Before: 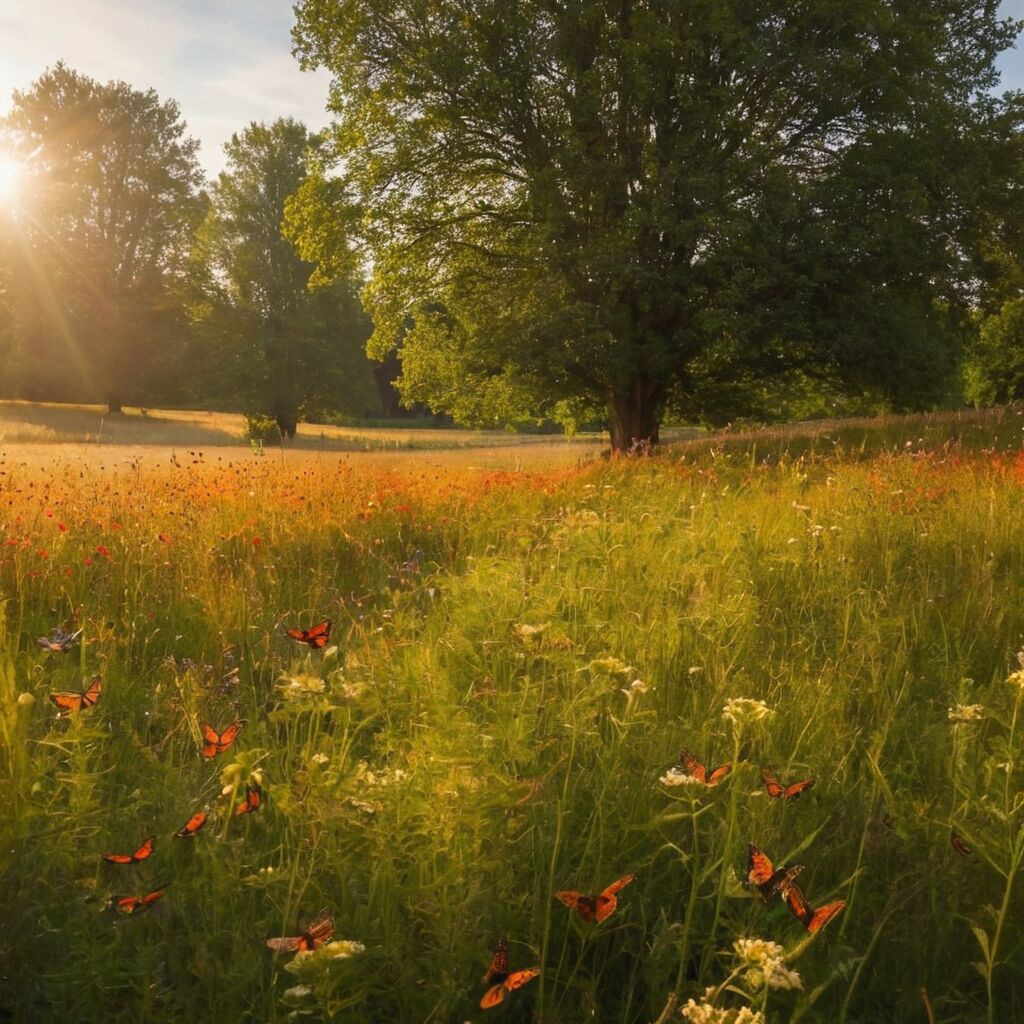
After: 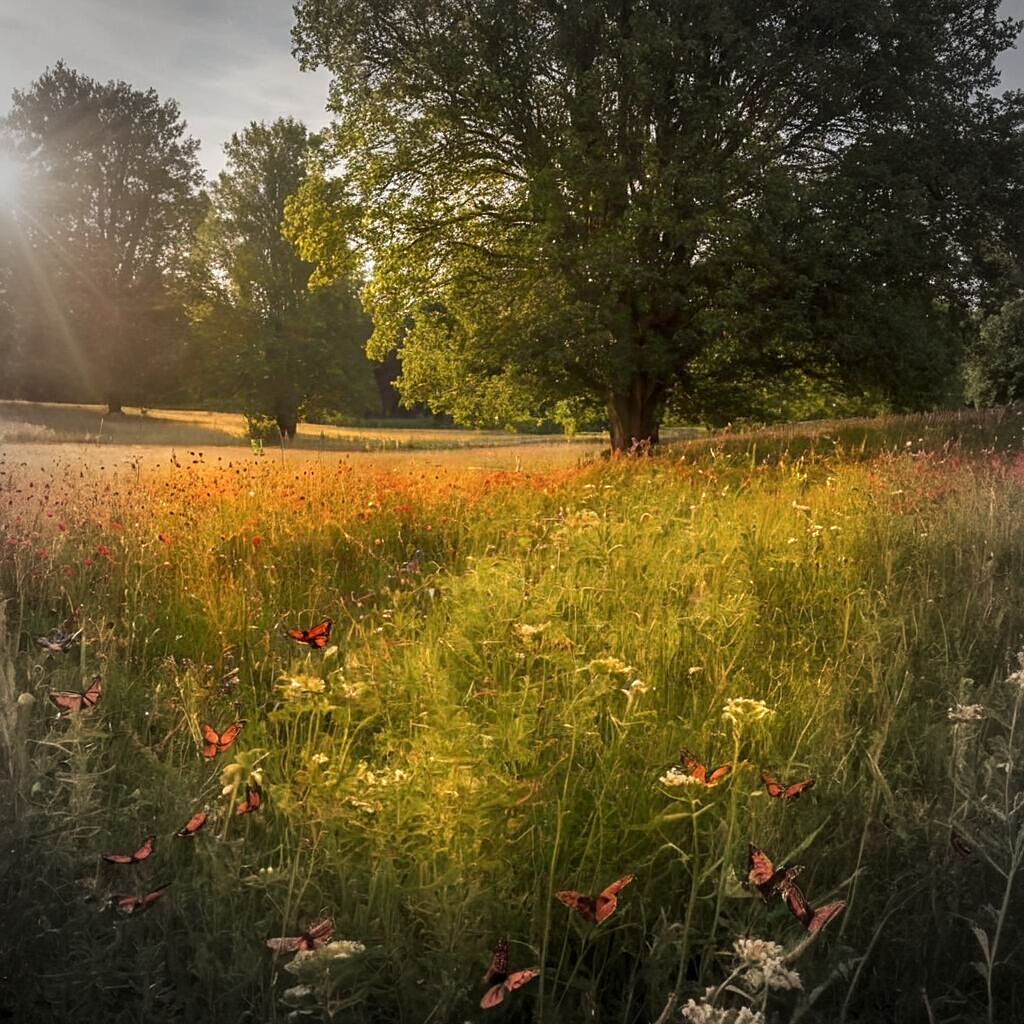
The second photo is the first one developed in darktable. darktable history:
local contrast: detail 130%
vignetting: fall-off start 67.15%, brightness -0.442, saturation -0.691, width/height ratio 1.011, unbound false
sharpen: on, module defaults
